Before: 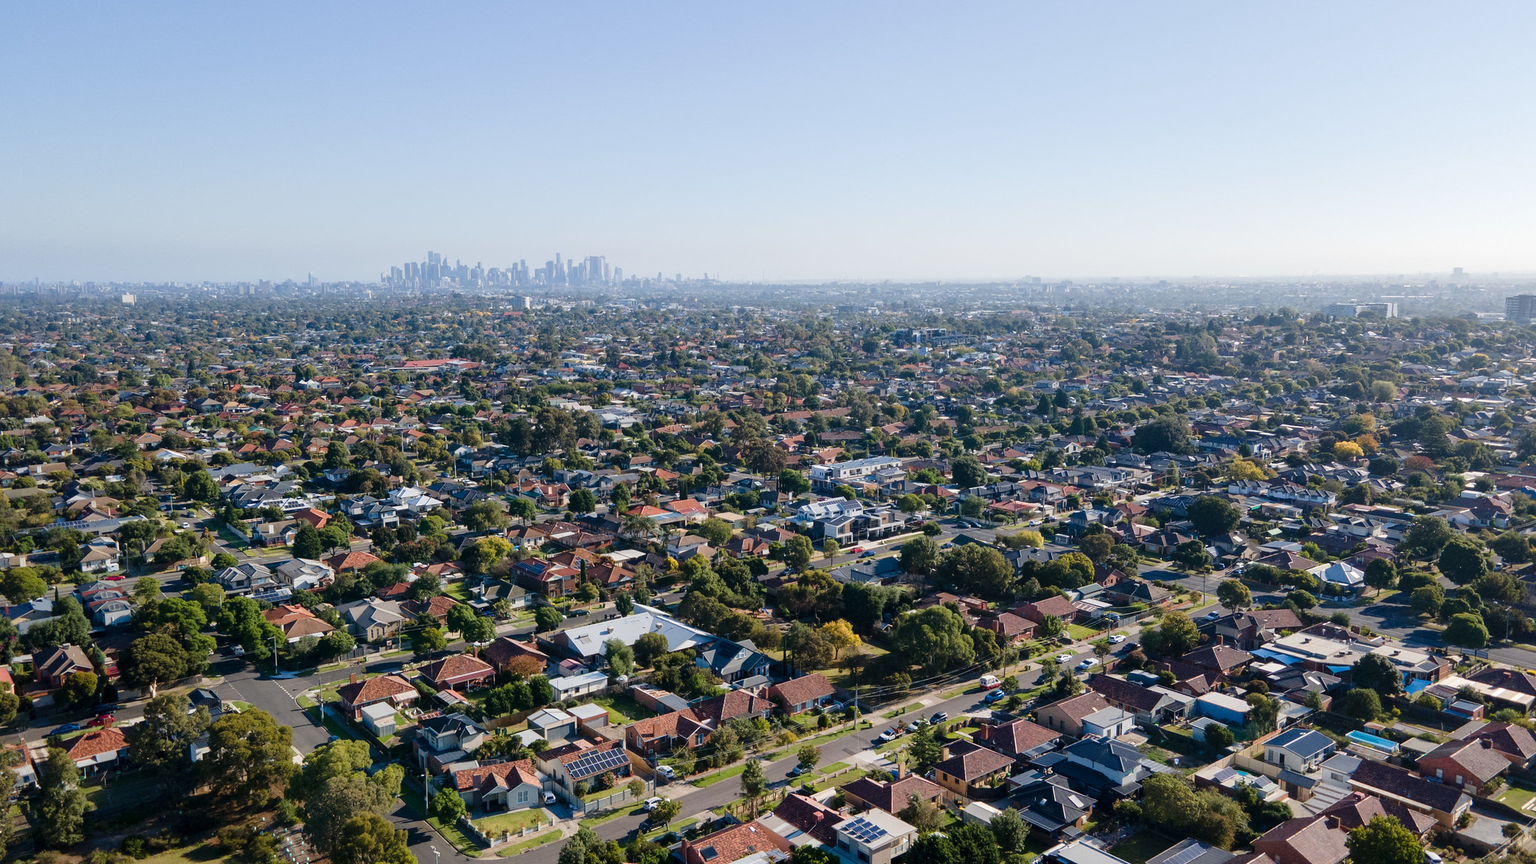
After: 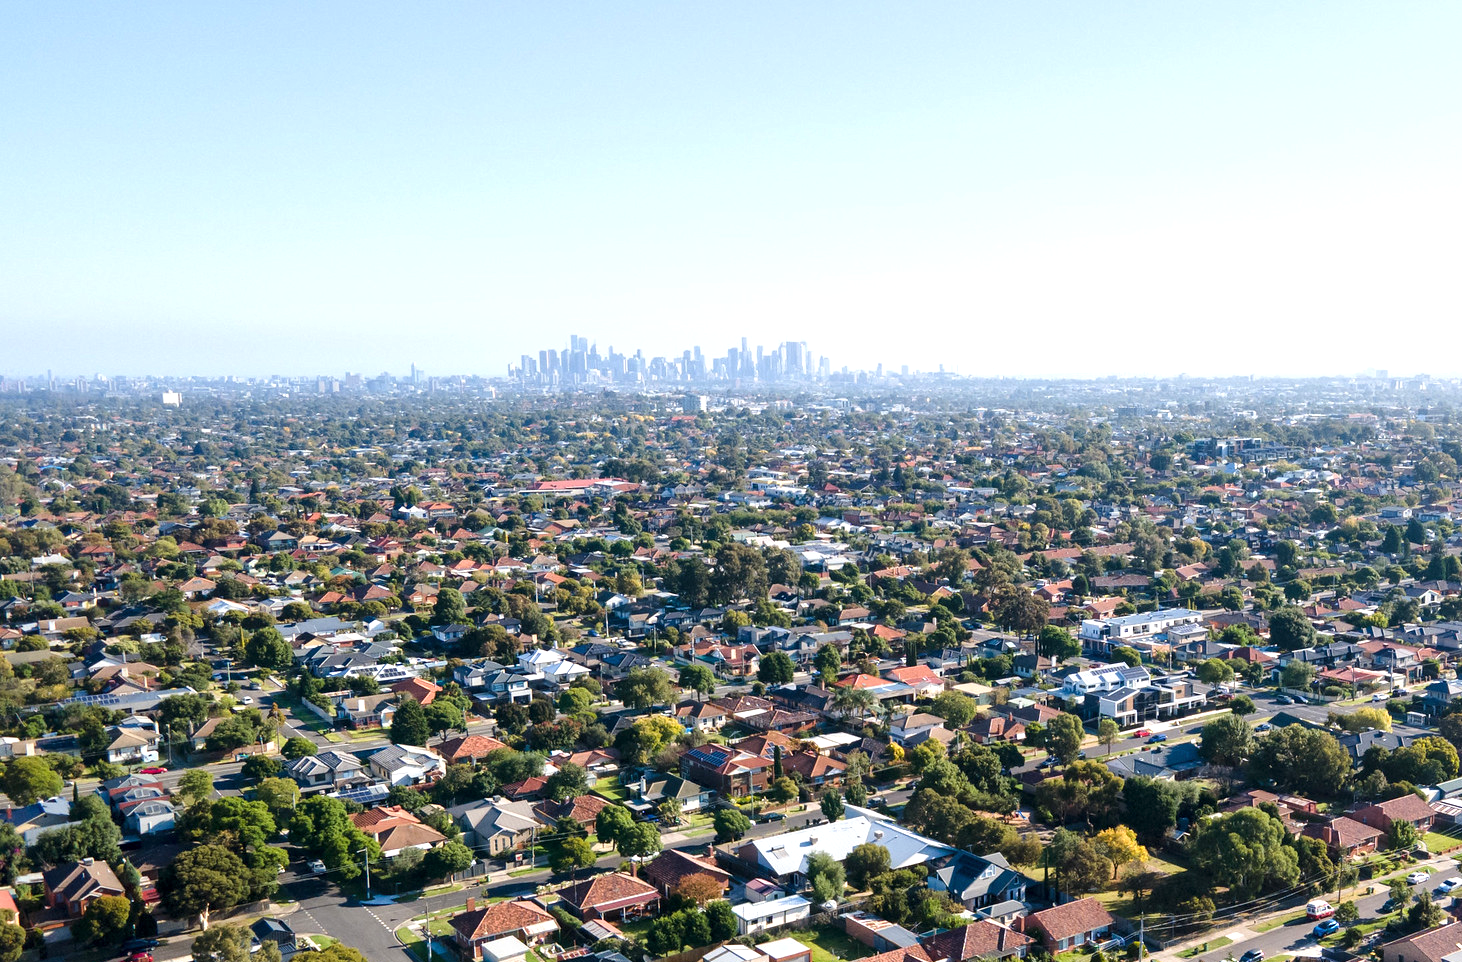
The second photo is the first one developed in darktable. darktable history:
exposure: black level correction 0, exposure 0.692 EV, compensate highlight preservation false
local contrast: mode bilateral grid, contrast 21, coarseness 50, detail 119%, midtone range 0.2
crop: right 28.583%, bottom 16.44%
